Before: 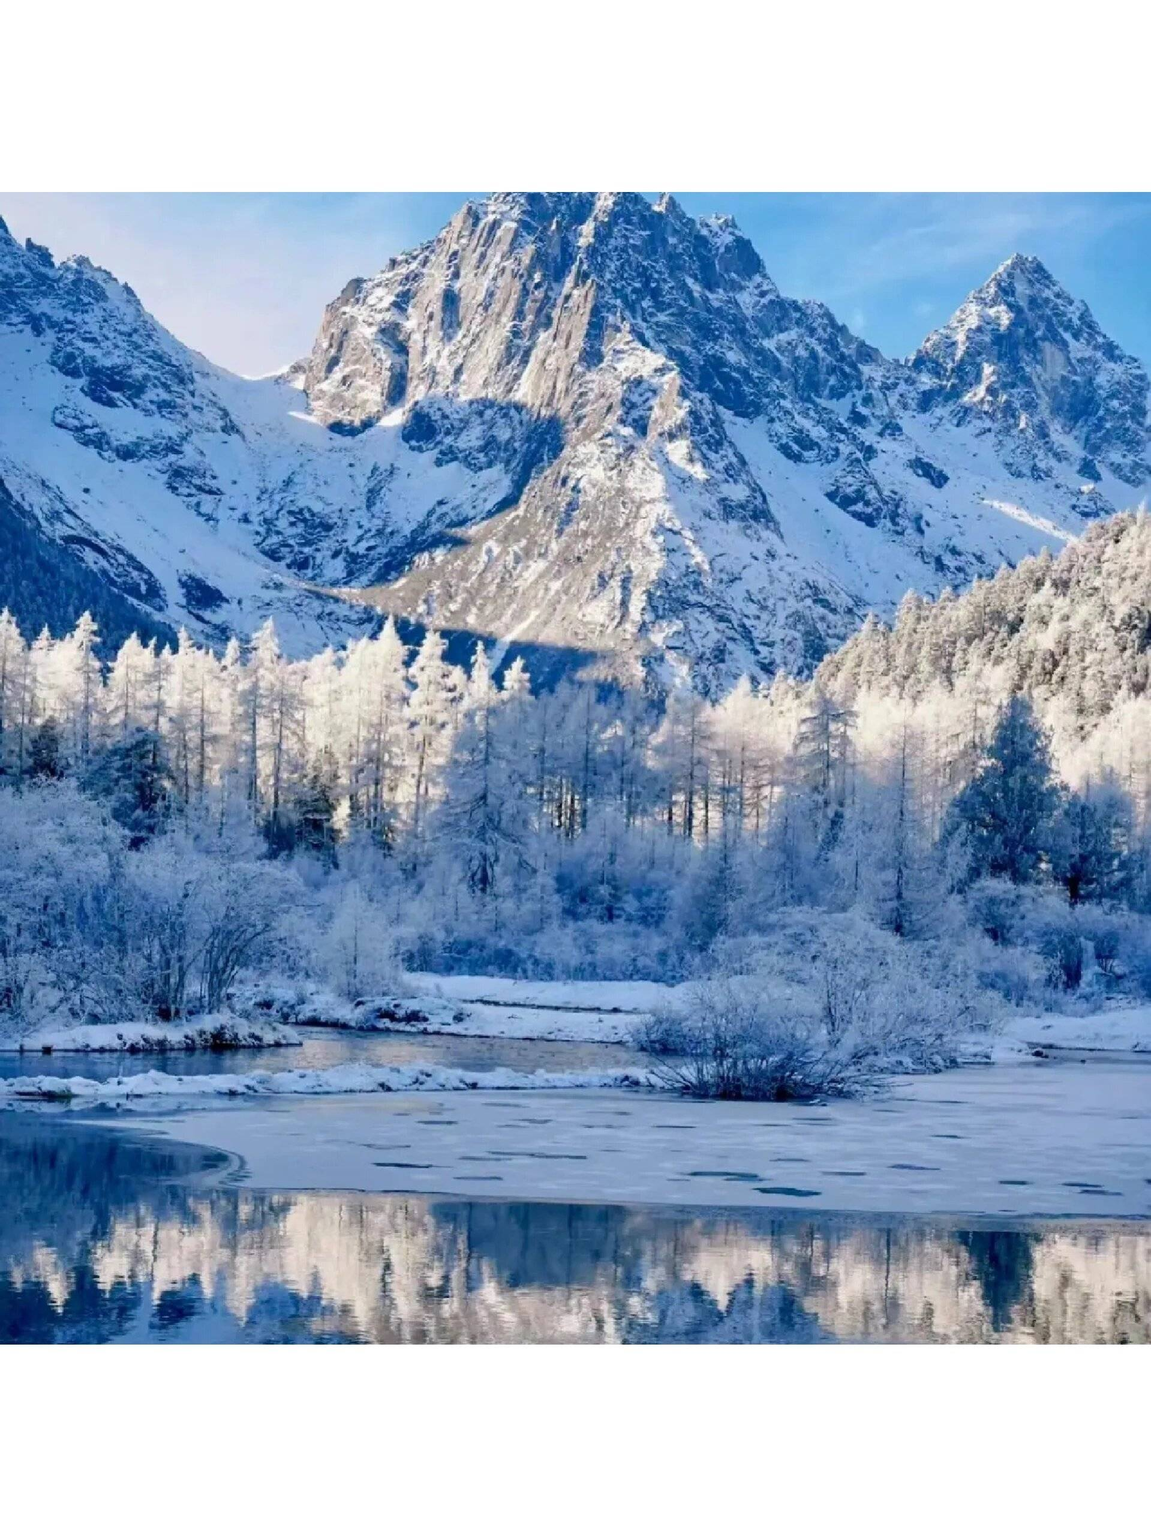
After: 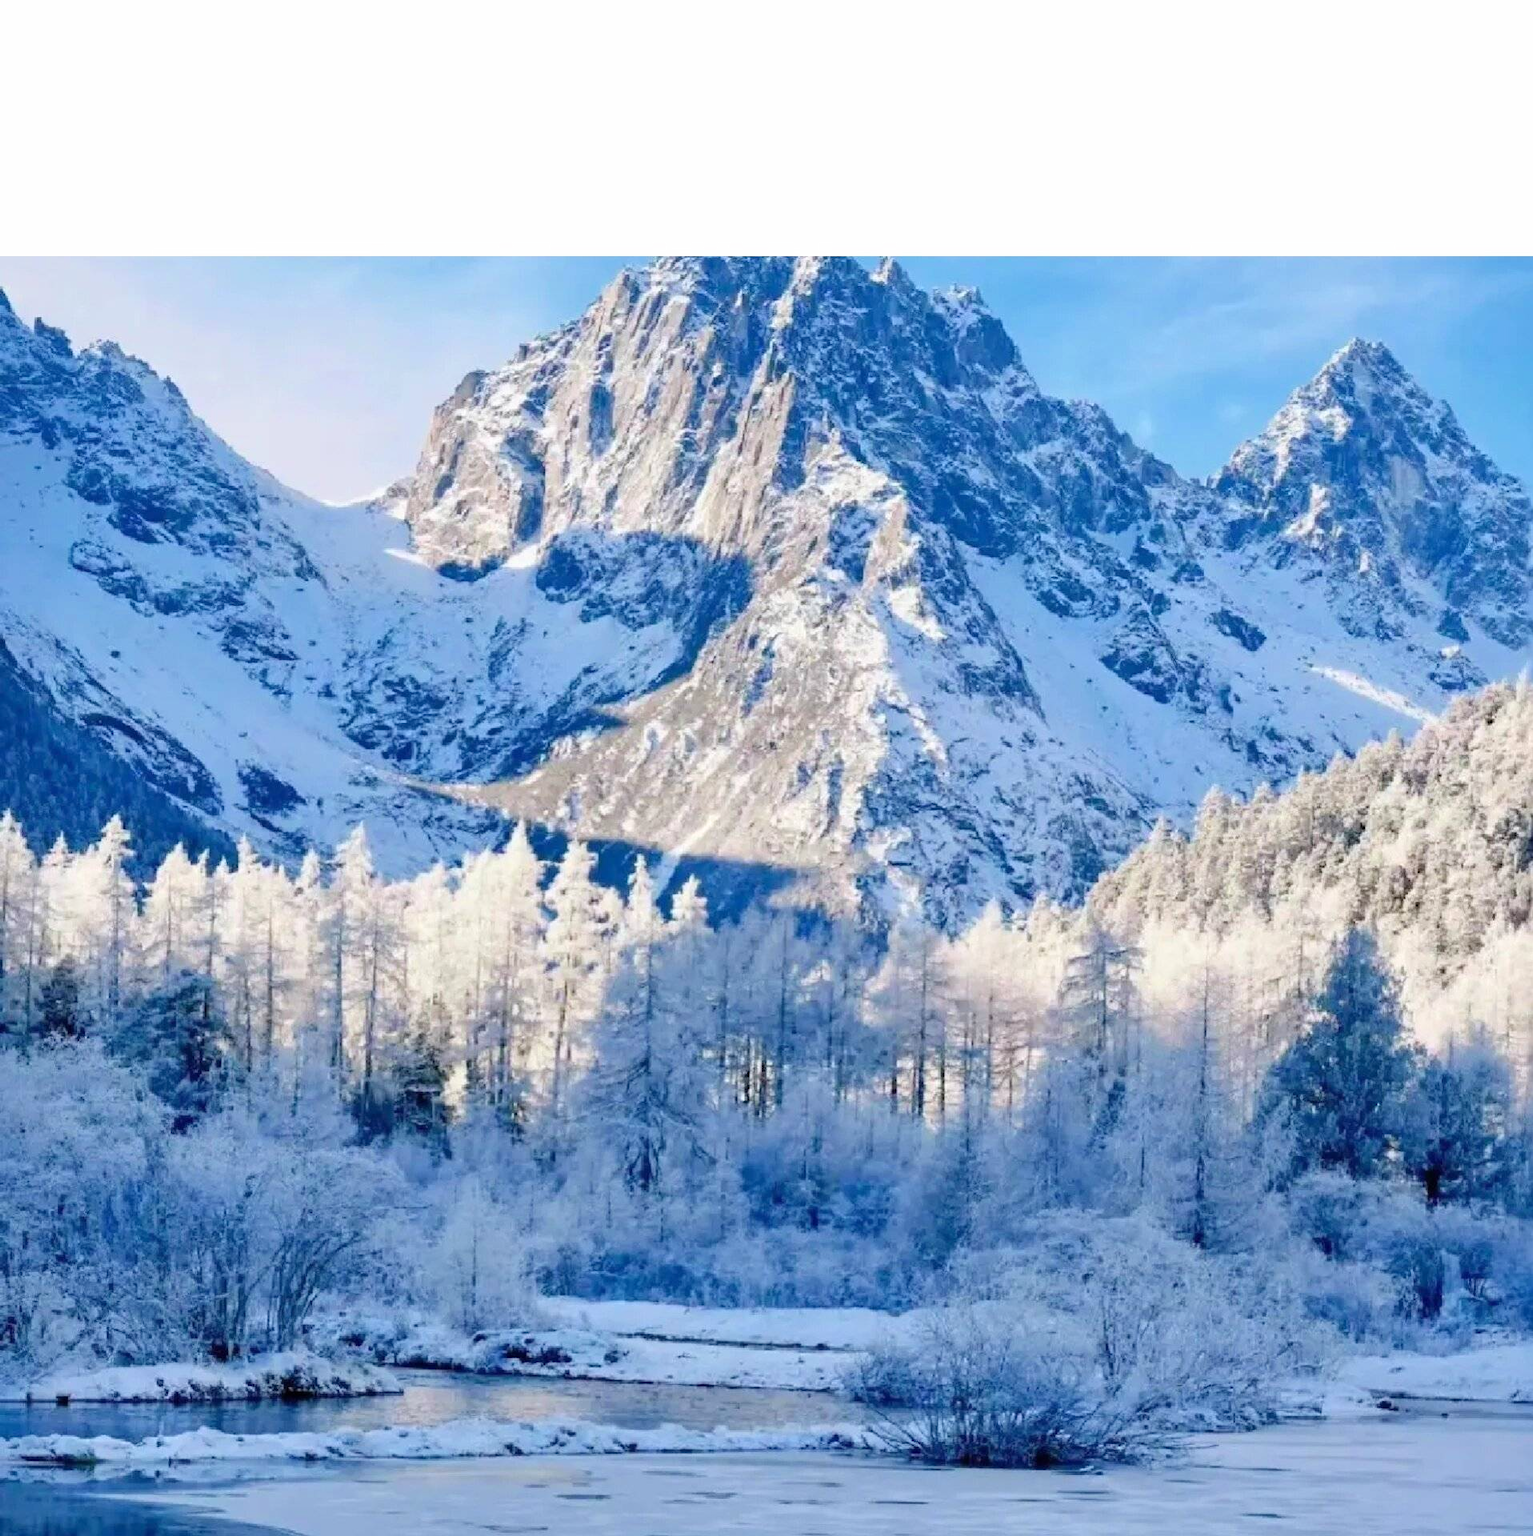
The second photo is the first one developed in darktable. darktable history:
filmic rgb: black relative exposure -15 EV, white relative exposure 3 EV, threshold 6 EV, target black luminance 0%, hardness 9.27, latitude 99%, contrast 0.912, shadows ↔ highlights balance 0.505%, add noise in highlights 0, color science v3 (2019), use custom middle-gray values true, iterations of high-quality reconstruction 0, contrast in highlights soft, enable highlight reconstruction true
crop: bottom 24.967%
exposure: black level correction 0, exposure 0.5 EV, compensate highlight preservation false
levels: mode automatic
